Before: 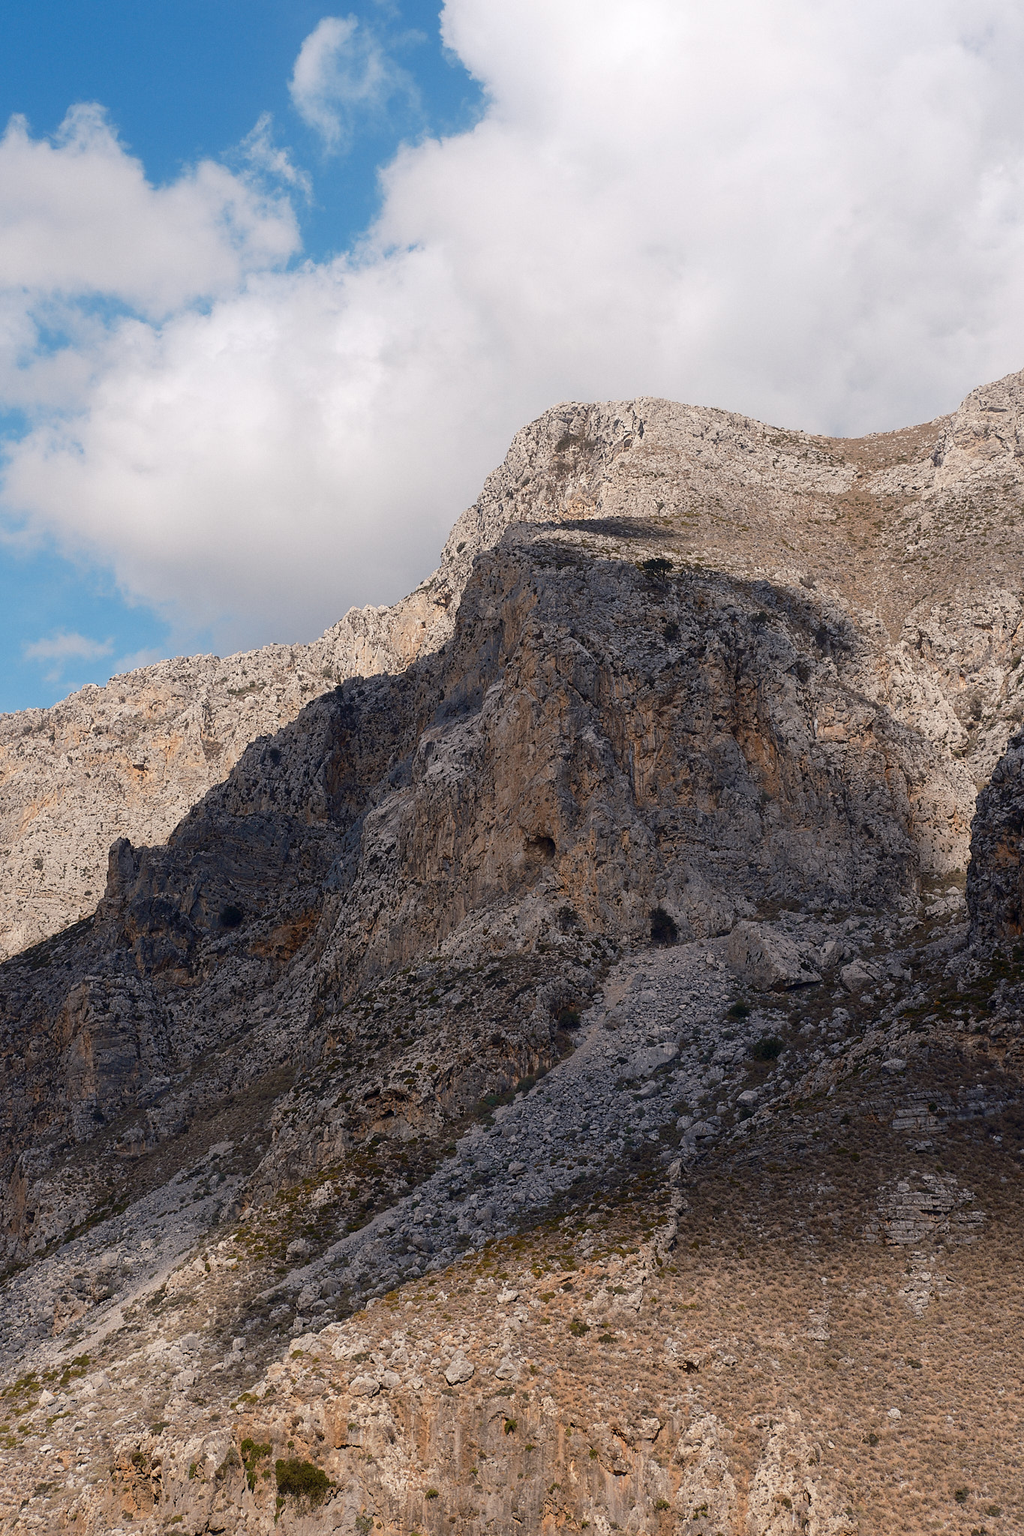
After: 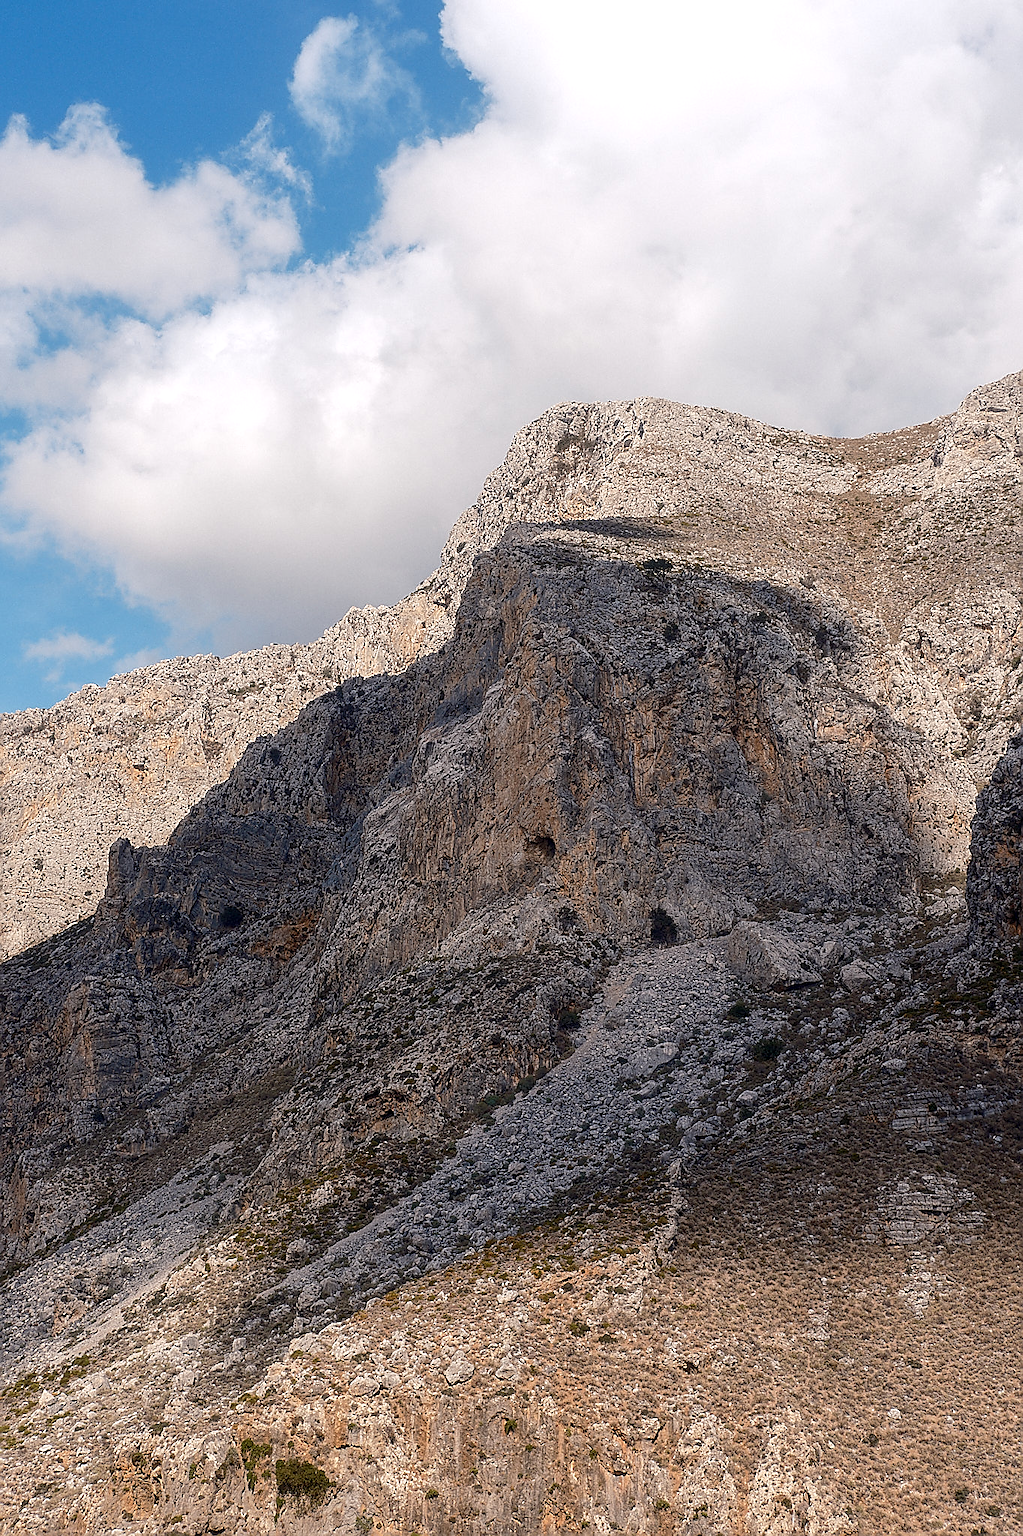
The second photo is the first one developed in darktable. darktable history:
local contrast: on, module defaults
sharpen: radius 1.4, amount 1.25, threshold 0.7
exposure: exposure 0.2 EV, compensate highlight preservation false
